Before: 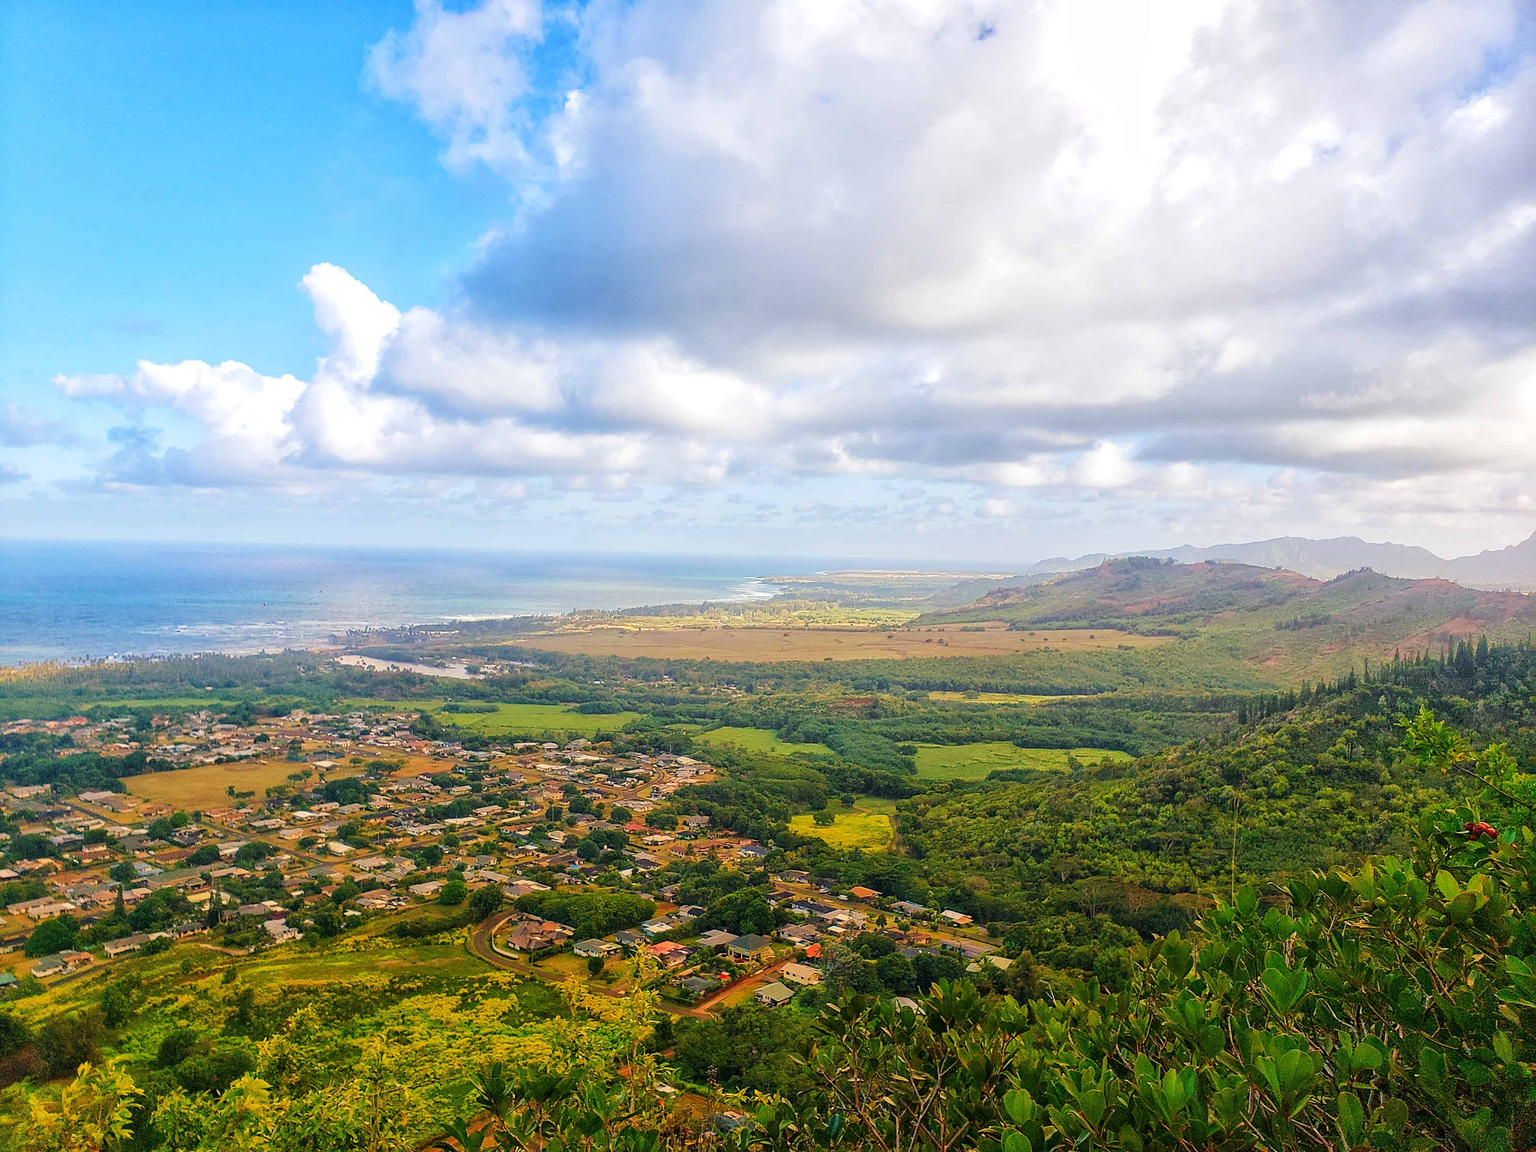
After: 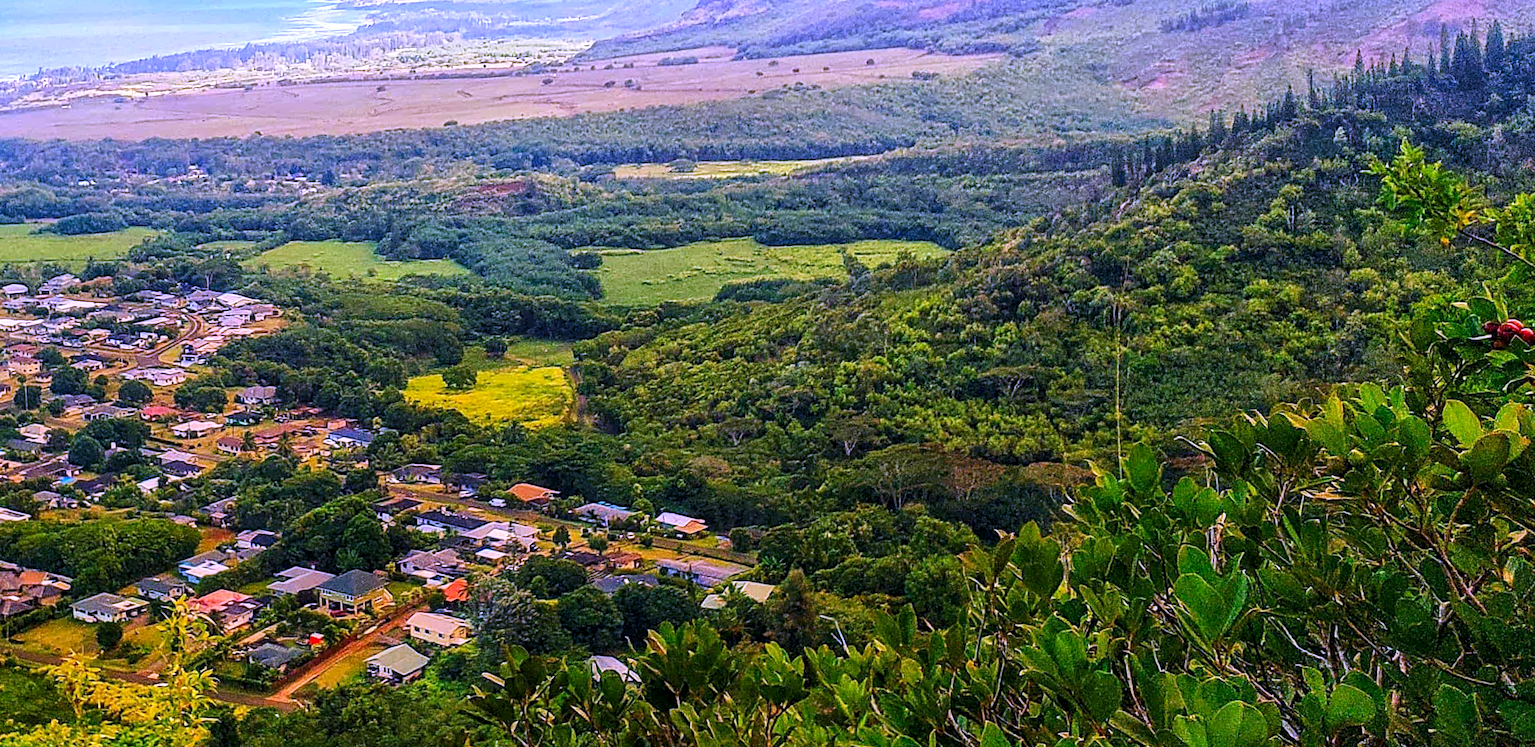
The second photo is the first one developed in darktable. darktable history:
exposure: black level correction -0.003, exposure 0.04 EV, compensate highlight preservation false
contrast brightness saturation: contrast 0.15, brightness -0.01, saturation 0.1
local contrast: on, module defaults
rotate and perspective: rotation -3.52°, crop left 0.036, crop right 0.964, crop top 0.081, crop bottom 0.919
white balance: red 0.98, blue 1.61
crop and rotate: left 35.509%, top 50.238%, bottom 4.934%
levels: levels [0.016, 0.492, 0.969]
